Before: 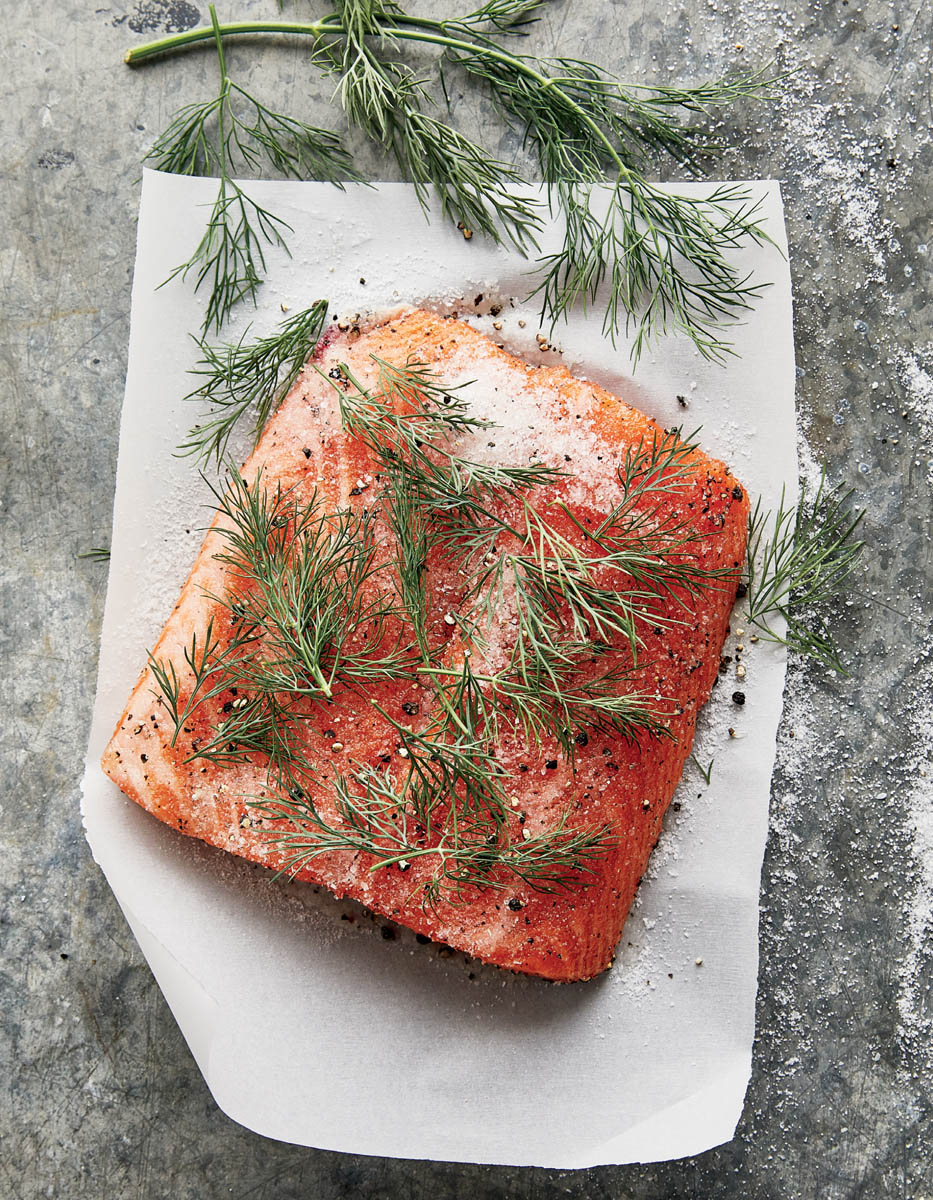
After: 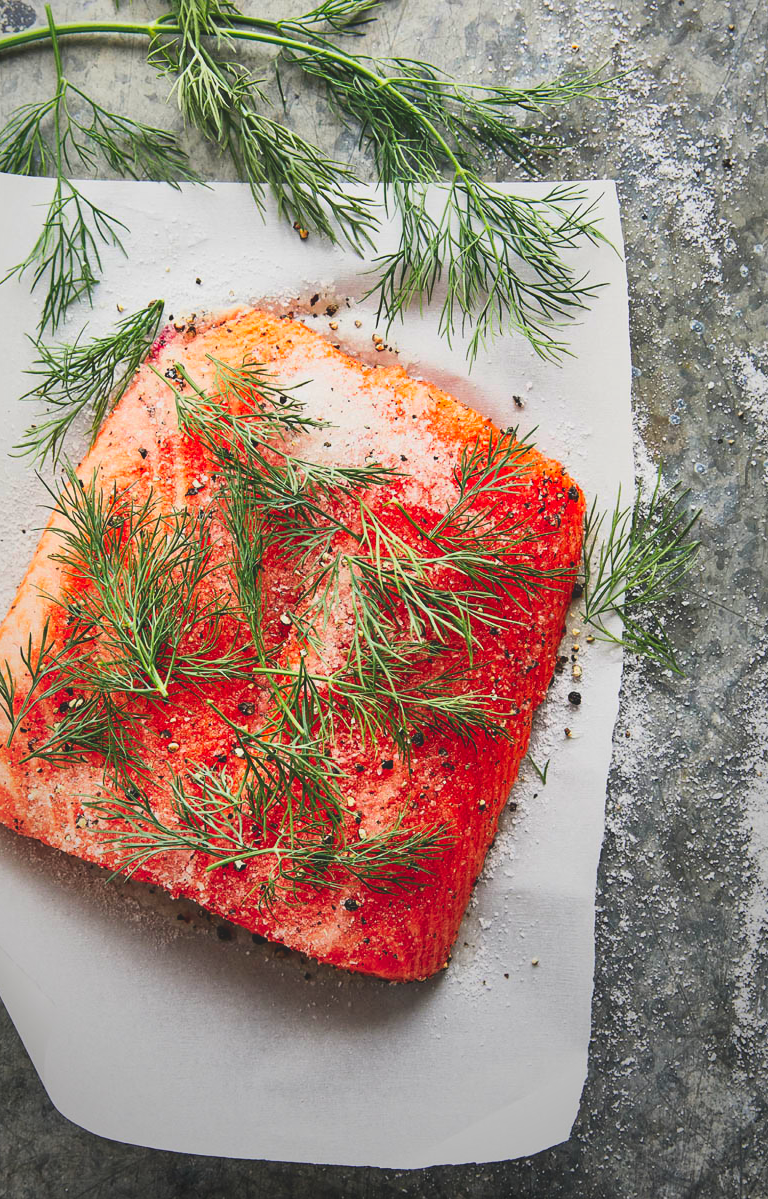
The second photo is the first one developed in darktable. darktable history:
crop: left 17.582%, bottom 0.031%
vignetting: fall-off start 72.14%, fall-off radius 108.07%, brightness -0.713, saturation -0.488, center (-0.054, -0.359), width/height ratio 0.729
exposure: black level correction -0.015, exposure -0.5 EV, compensate highlight preservation false
contrast brightness saturation: contrast 0.2, brightness 0.2, saturation 0.8
